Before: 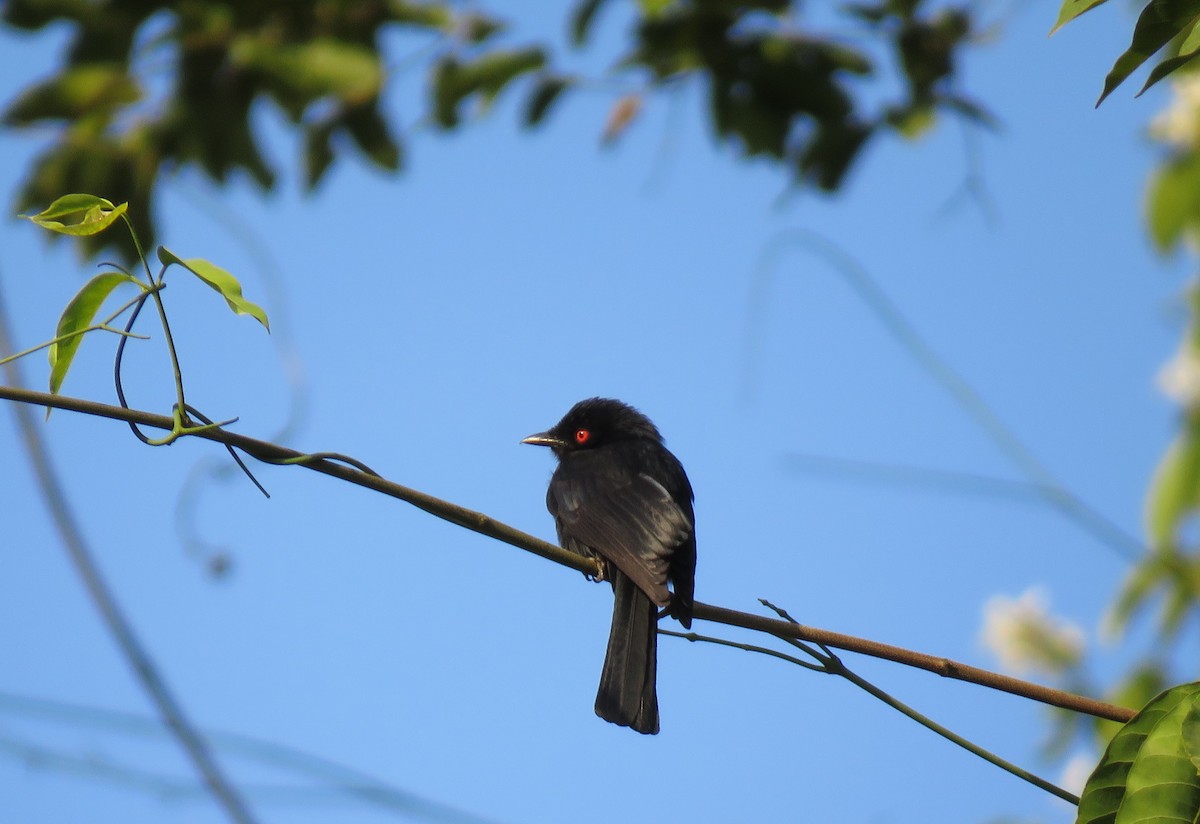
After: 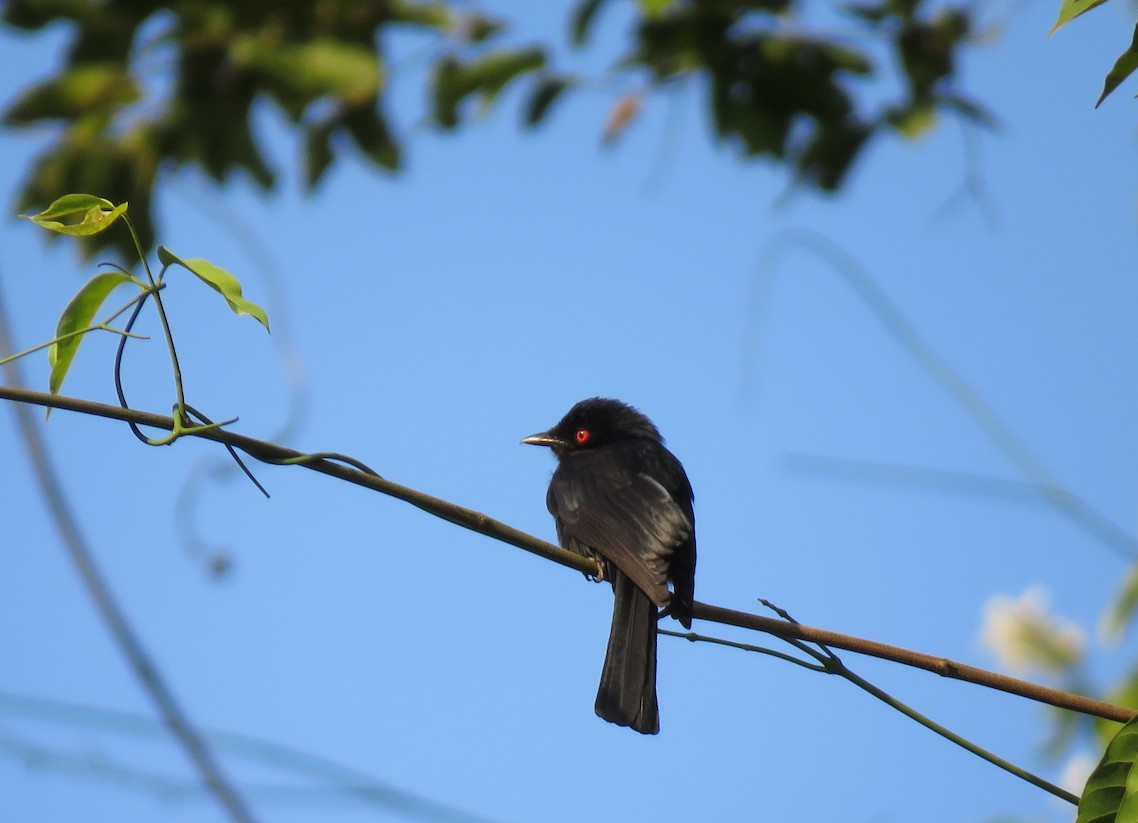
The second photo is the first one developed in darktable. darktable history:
crop and rotate: right 5.167%
rgb levels: preserve colors max RGB
